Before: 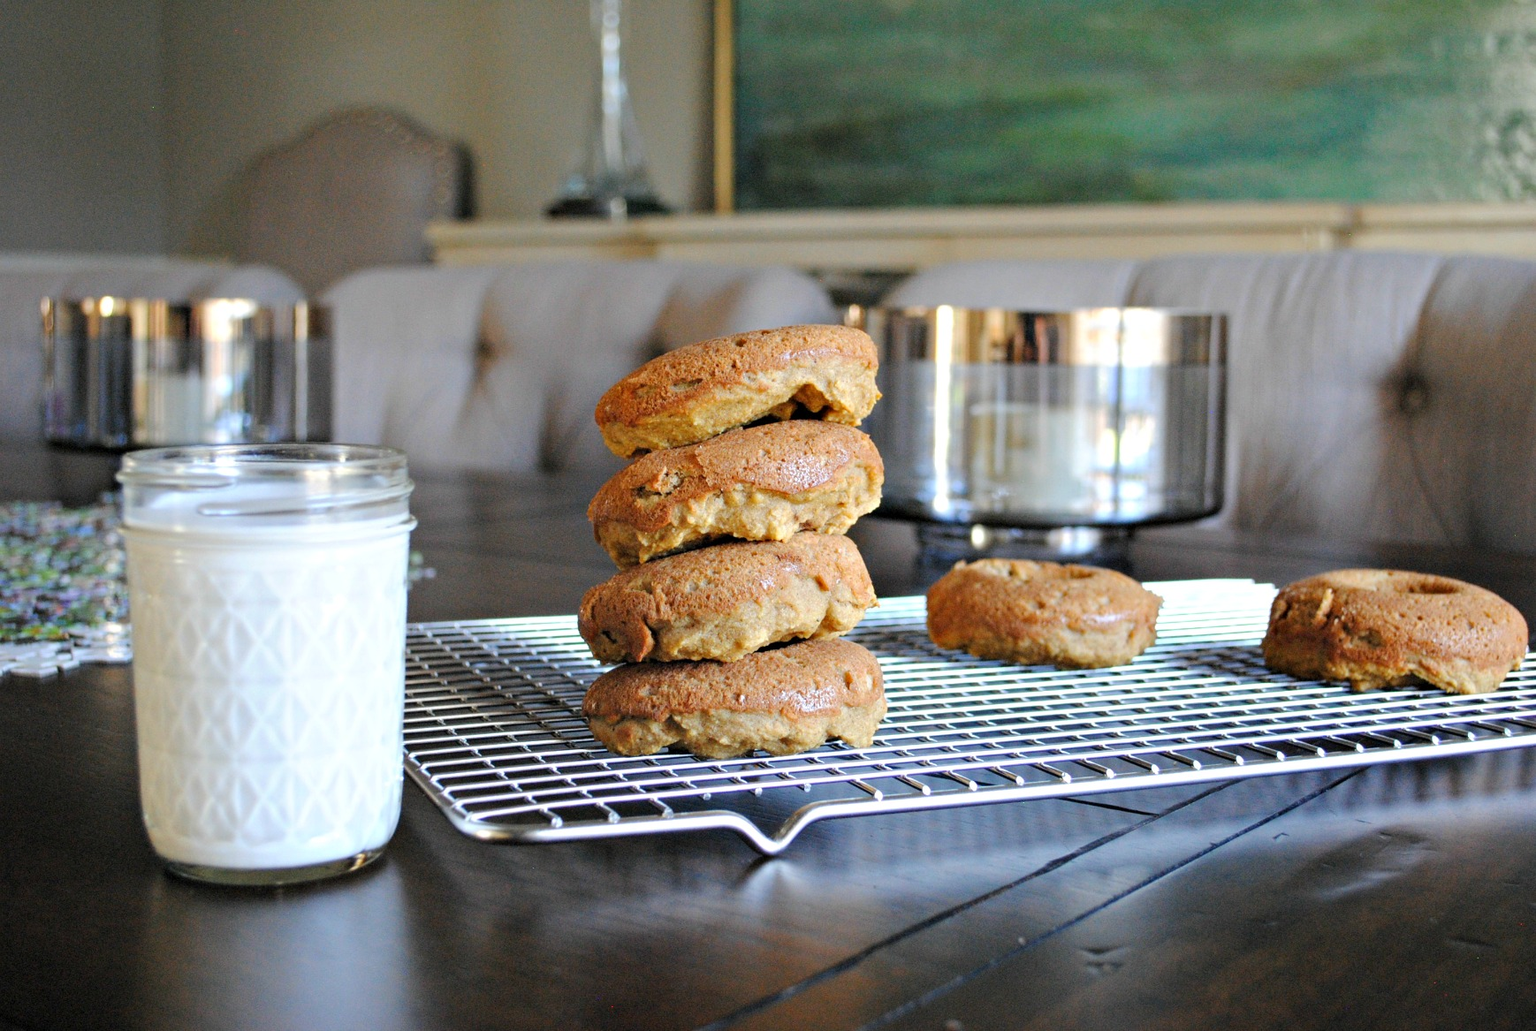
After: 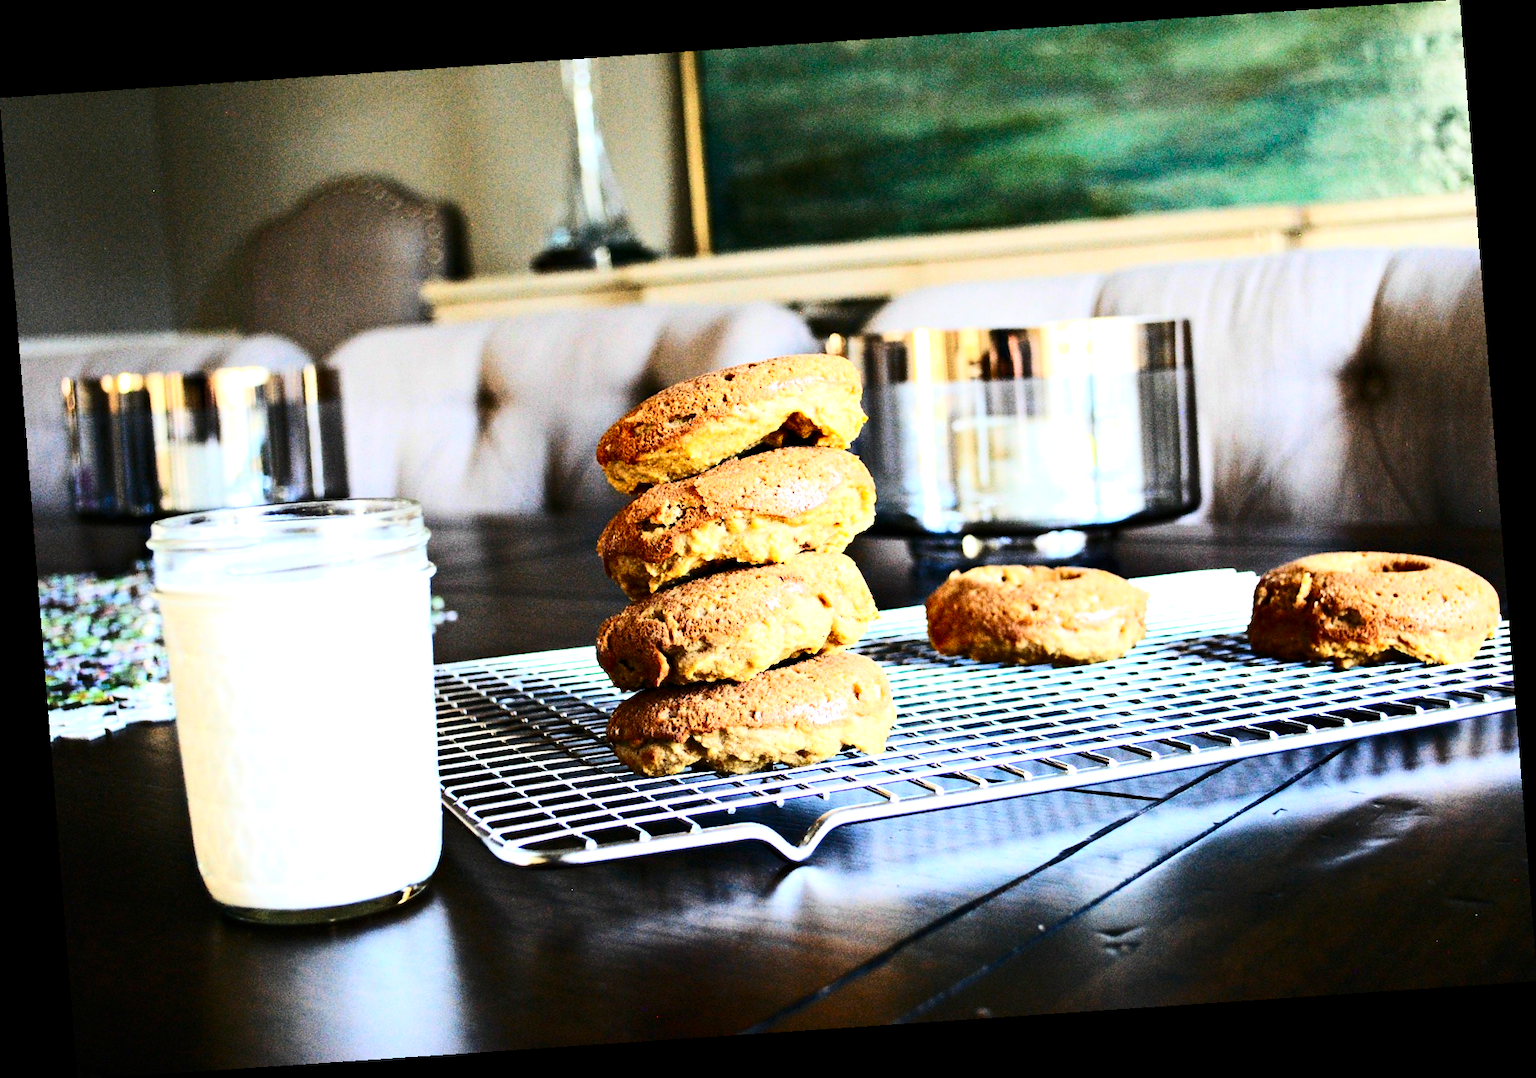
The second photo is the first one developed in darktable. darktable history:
velvia: on, module defaults
contrast brightness saturation: contrast 0.4, brightness 0.05, saturation 0.25
tone equalizer: -8 EV -1.08 EV, -7 EV -1.01 EV, -6 EV -0.867 EV, -5 EV -0.578 EV, -3 EV 0.578 EV, -2 EV 0.867 EV, -1 EV 1.01 EV, +0 EV 1.08 EV, edges refinement/feathering 500, mask exposure compensation -1.57 EV, preserve details no
rotate and perspective: rotation -4.2°, shear 0.006, automatic cropping off
